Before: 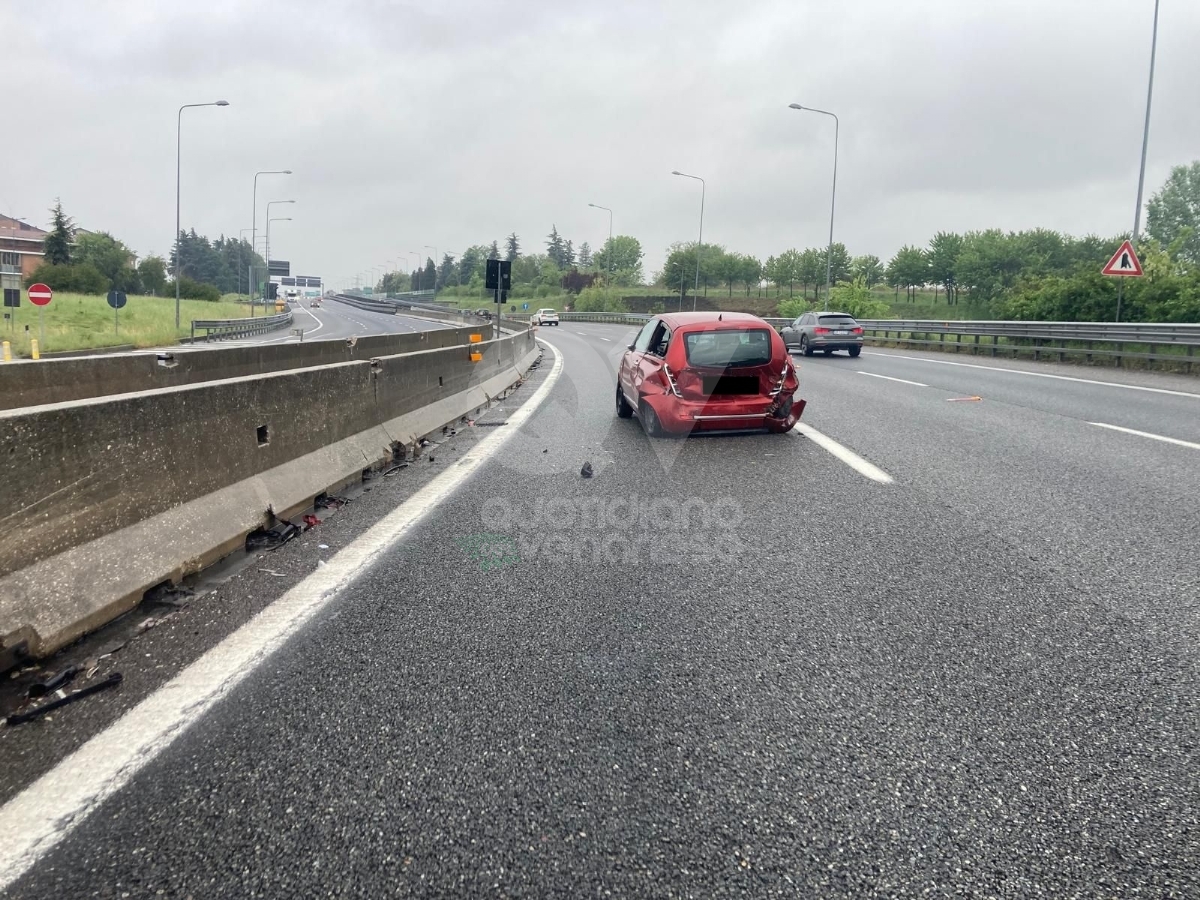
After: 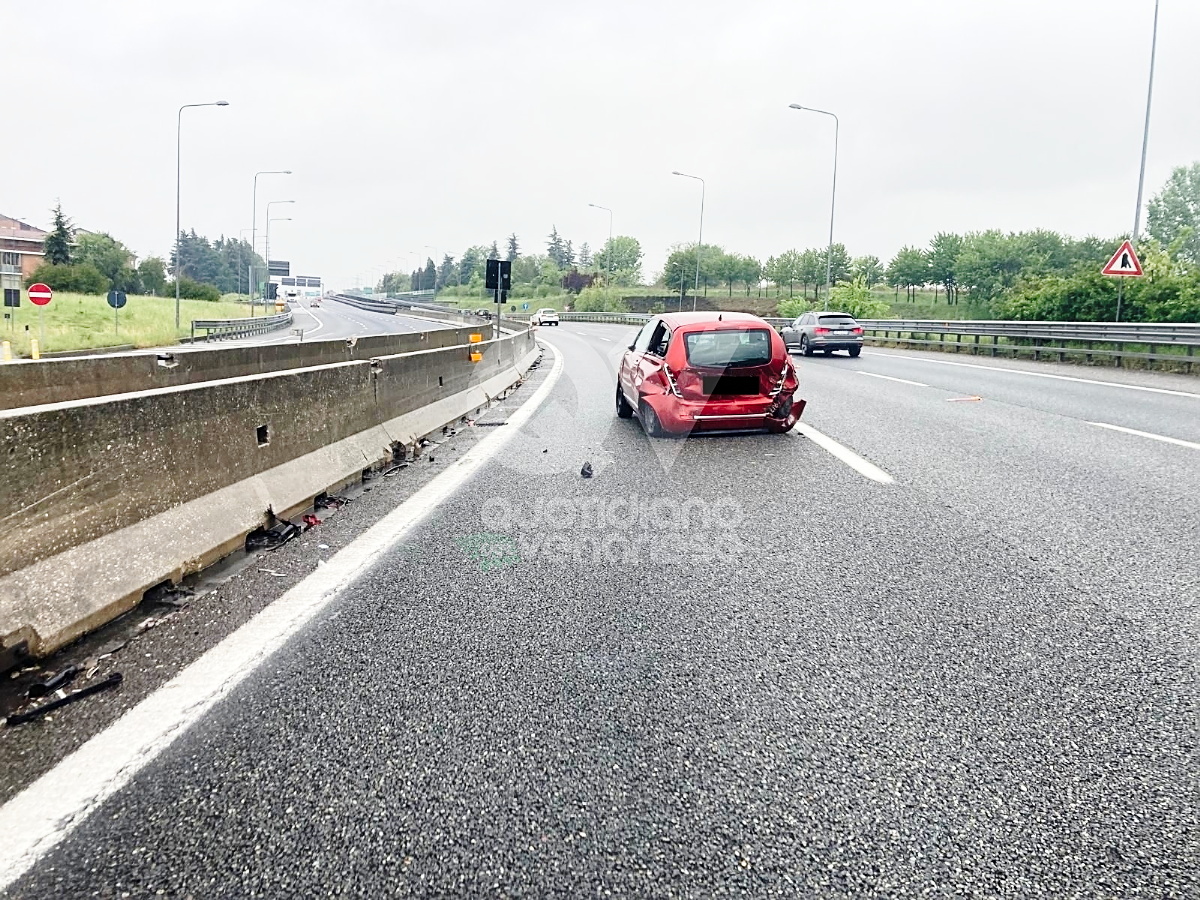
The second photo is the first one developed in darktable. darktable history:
tone equalizer: on, module defaults
sharpen: on, module defaults
base curve: curves: ch0 [(0, 0) (0.028, 0.03) (0.121, 0.232) (0.46, 0.748) (0.859, 0.968) (1, 1)], preserve colors none
